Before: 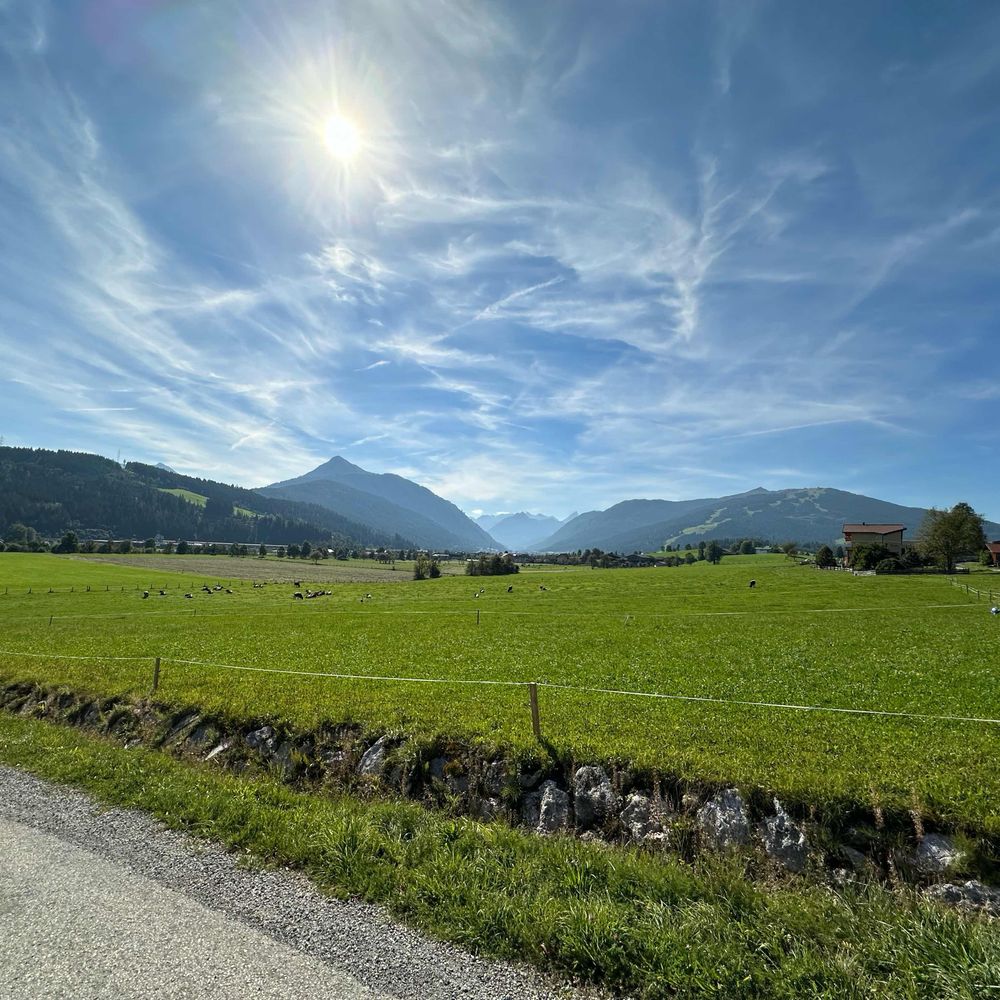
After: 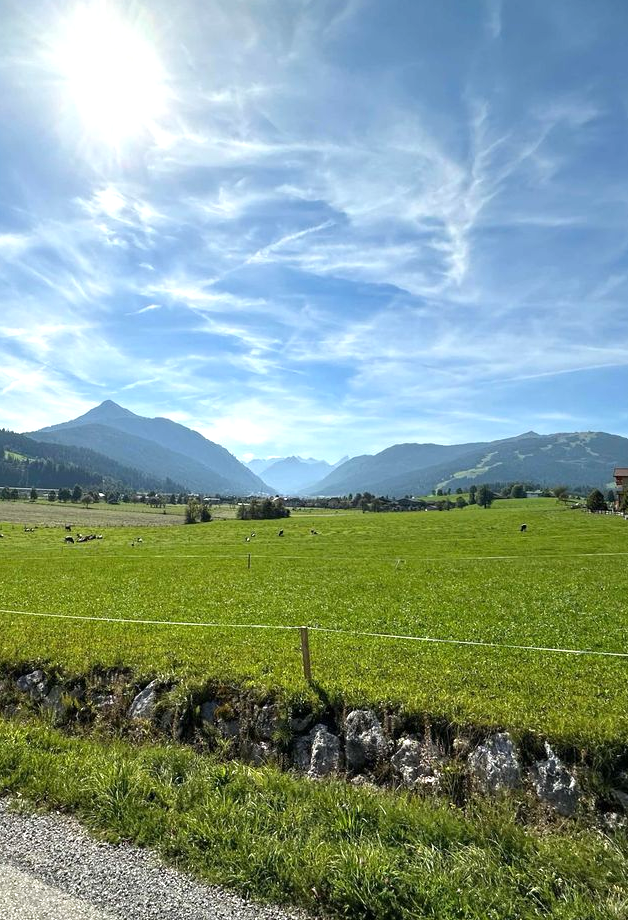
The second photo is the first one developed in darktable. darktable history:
crop and rotate: left 22.955%, top 5.637%, right 14.218%, bottom 2.358%
exposure: exposure 0.489 EV, compensate exposure bias true, compensate highlight preservation false
